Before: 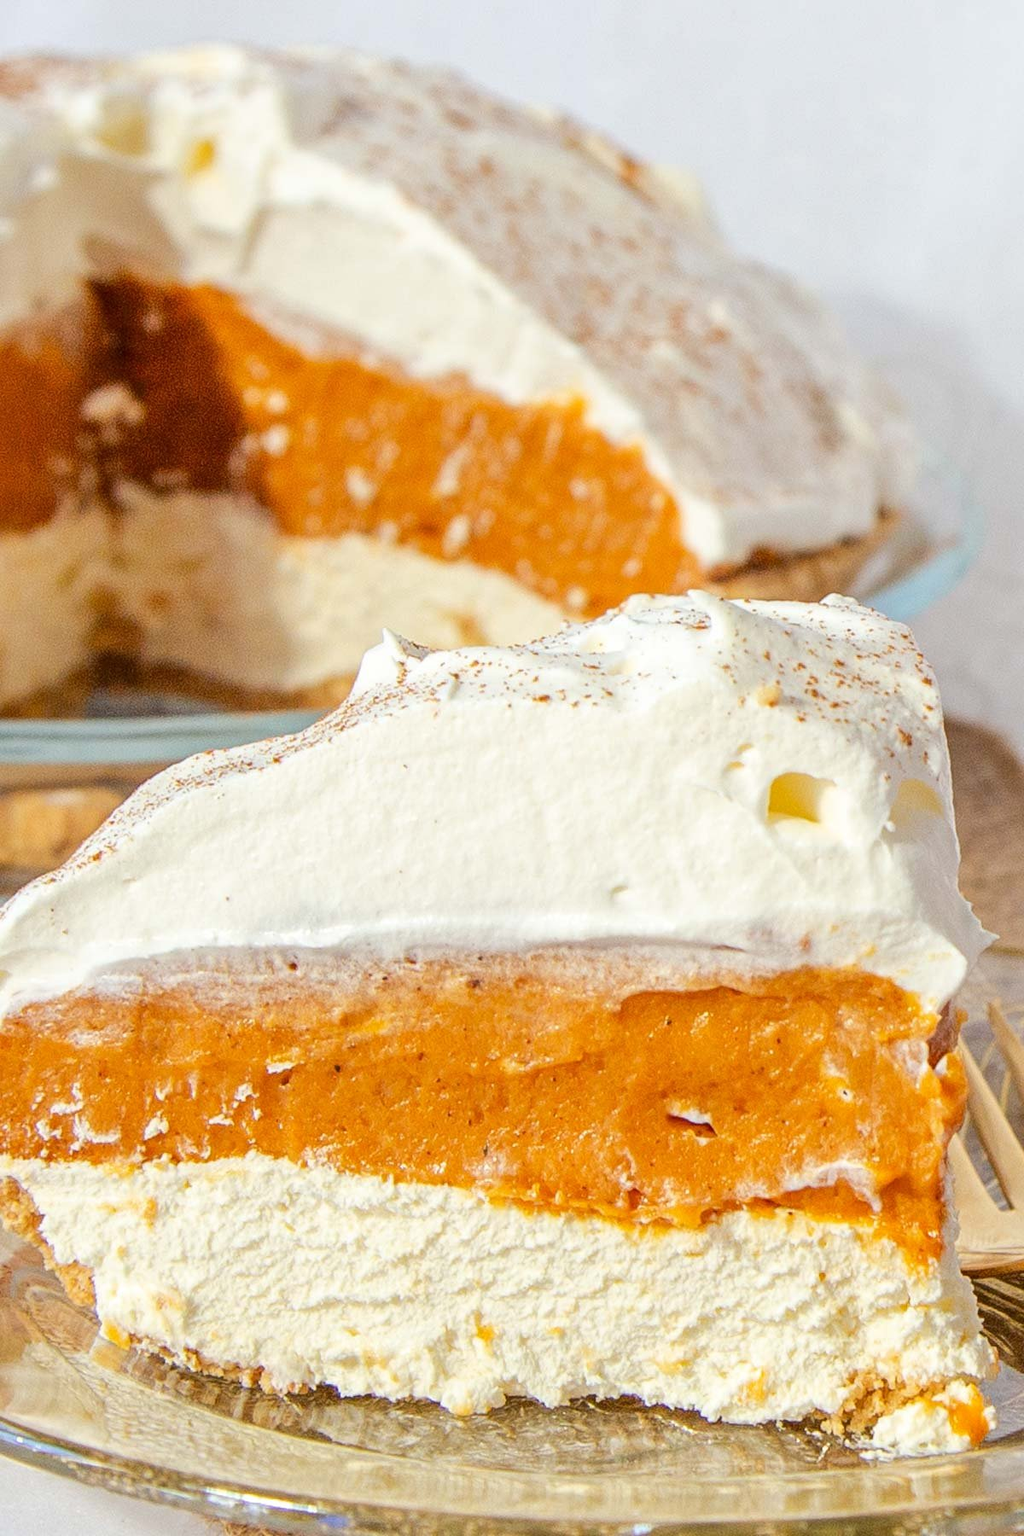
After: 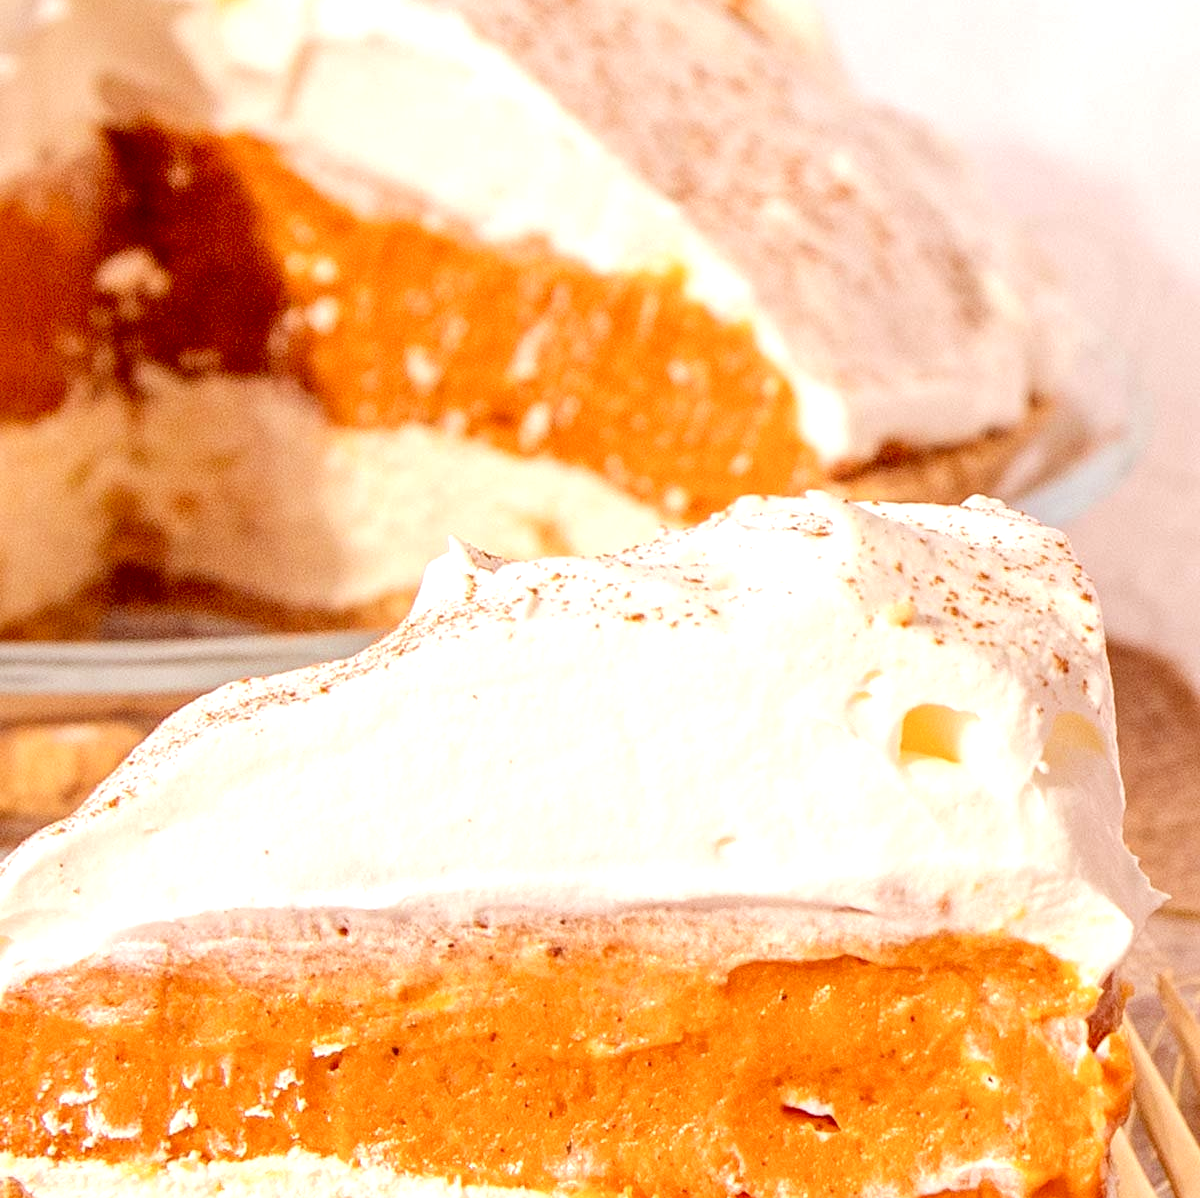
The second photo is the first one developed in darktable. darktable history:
crop: top 11.175%, bottom 22.242%
tone equalizer: -8 EV -0.395 EV, -7 EV -0.379 EV, -6 EV -0.361 EV, -5 EV -0.231 EV, -3 EV 0.199 EV, -2 EV 0.35 EV, -1 EV 0.406 EV, +0 EV 0.409 EV, mask exposure compensation -0.488 EV
color correction: highlights a* 9.52, highlights b* 8.77, shadows a* 39.85, shadows b* 39.75, saturation 0.813
